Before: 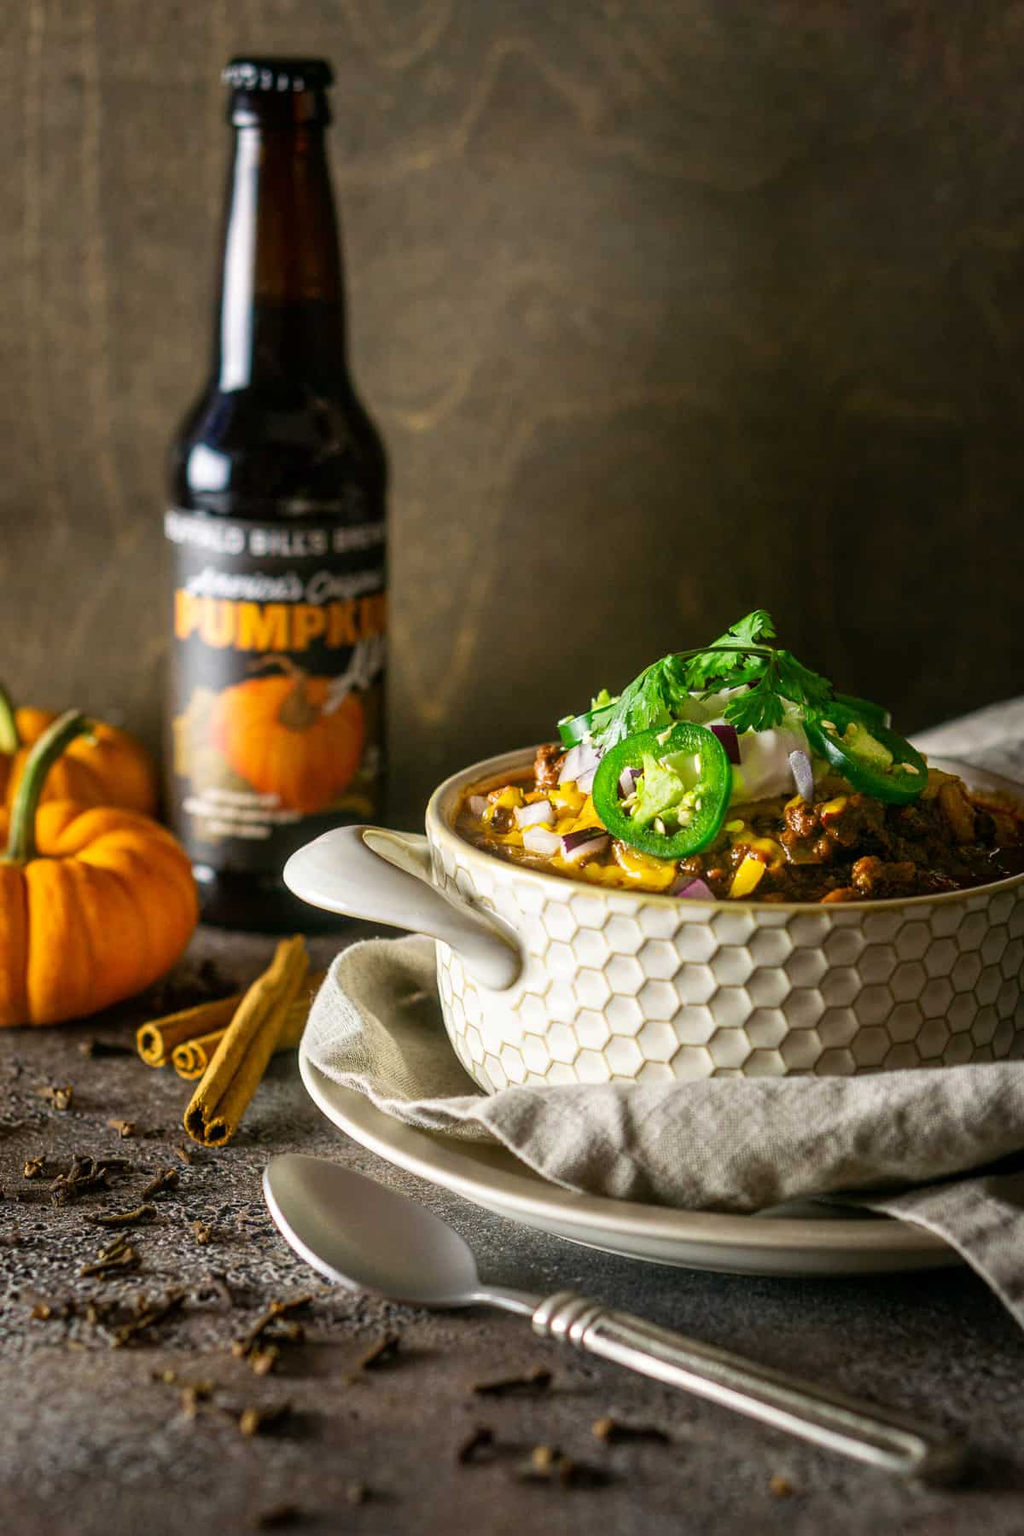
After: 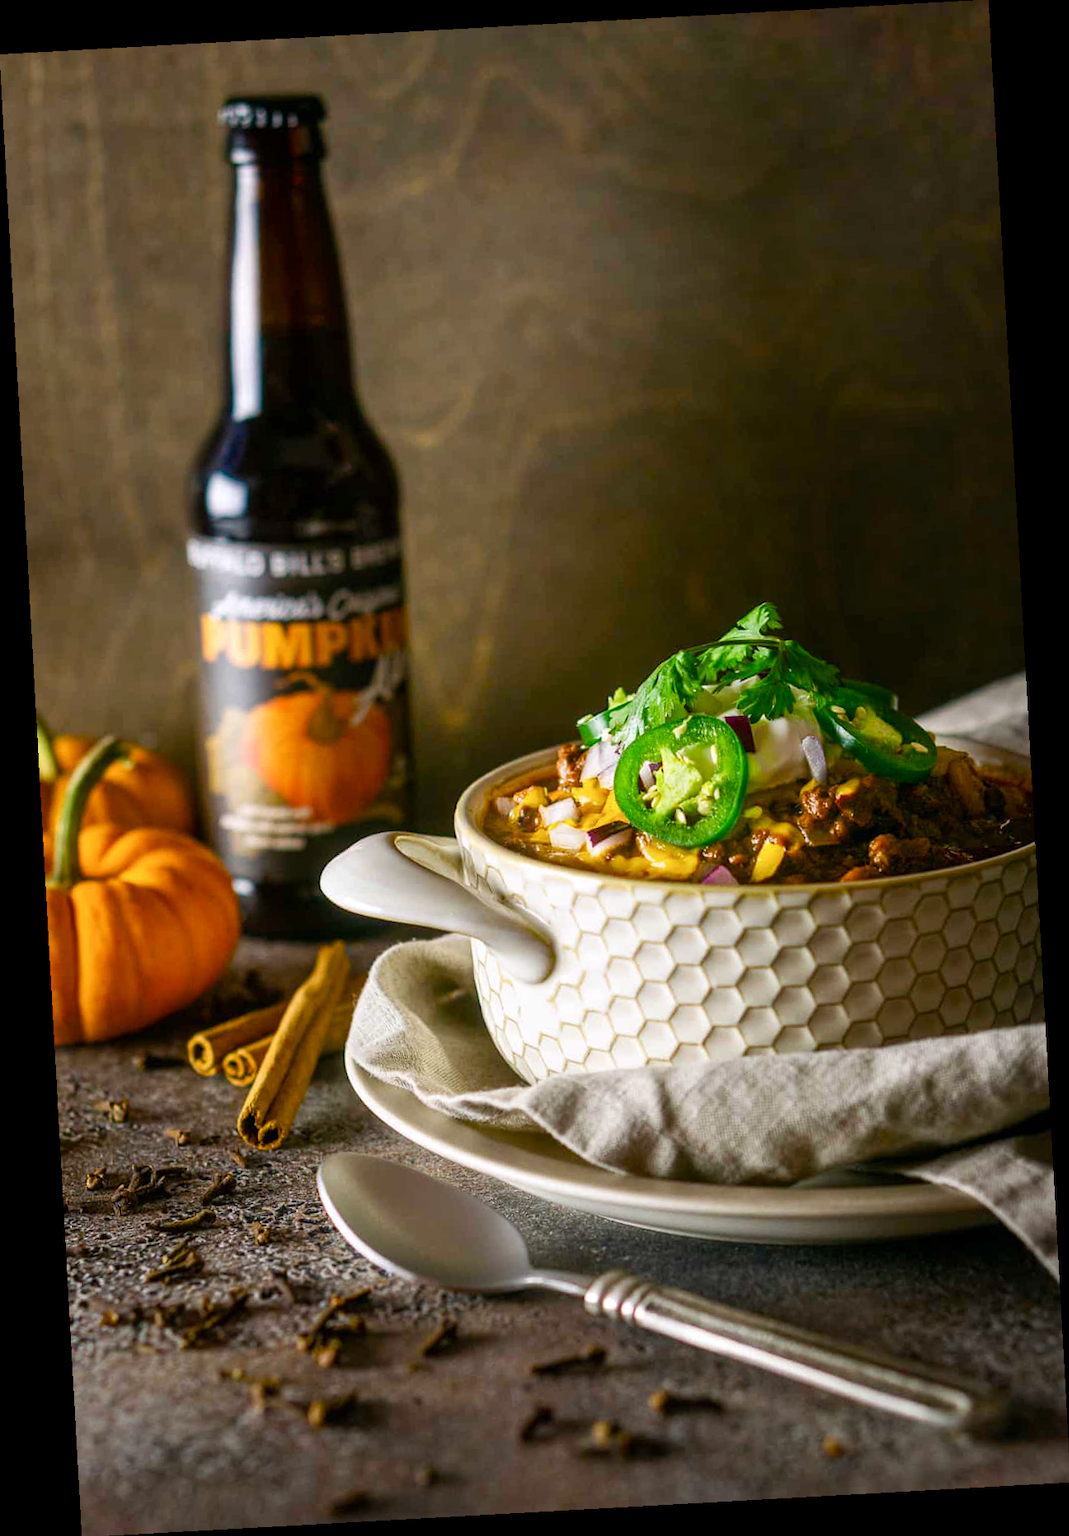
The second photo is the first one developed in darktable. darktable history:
white balance: red 1.004, blue 1.024
rotate and perspective: rotation -3.18°, automatic cropping off
color balance rgb: perceptual saturation grading › global saturation 20%, perceptual saturation grading › highlights -25%, perceptual saturation grading › shadows 25%
